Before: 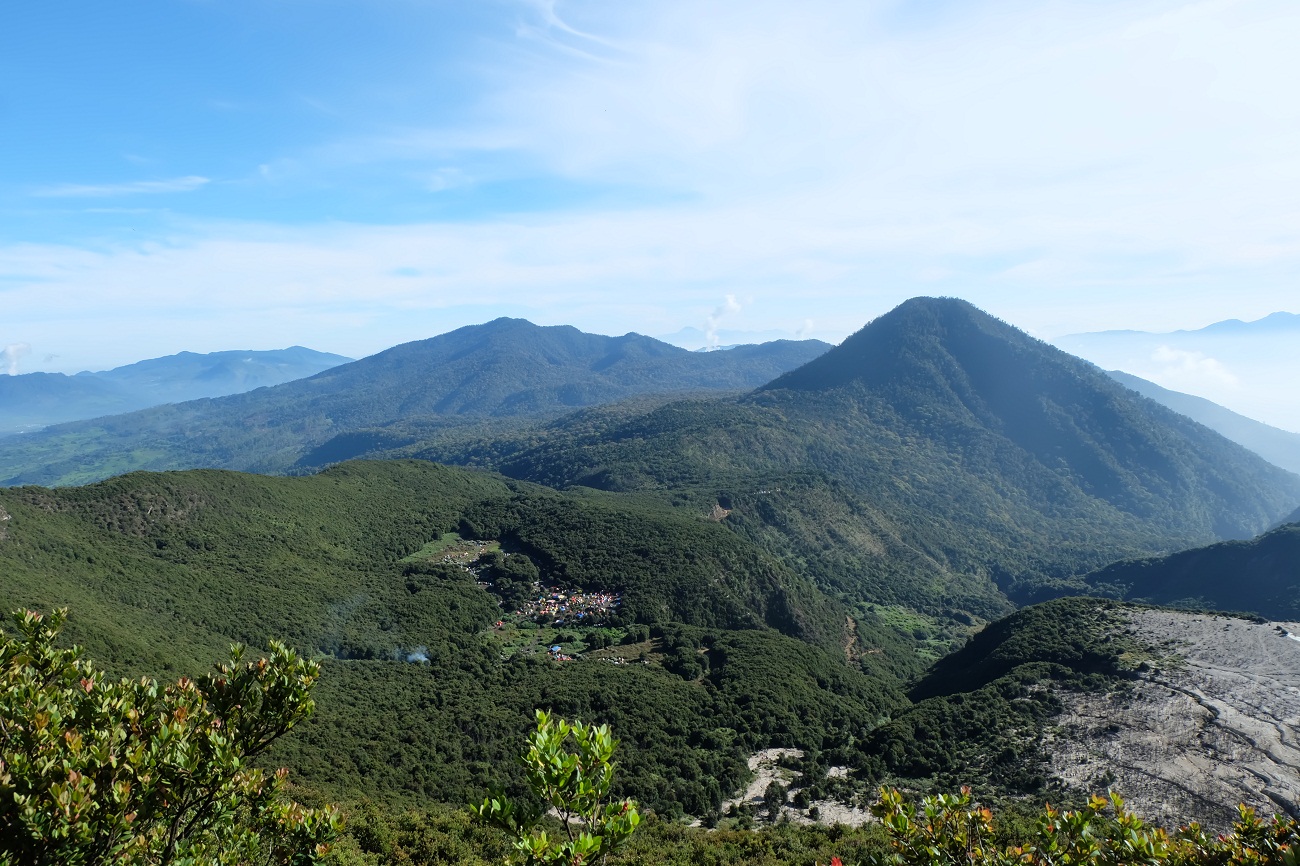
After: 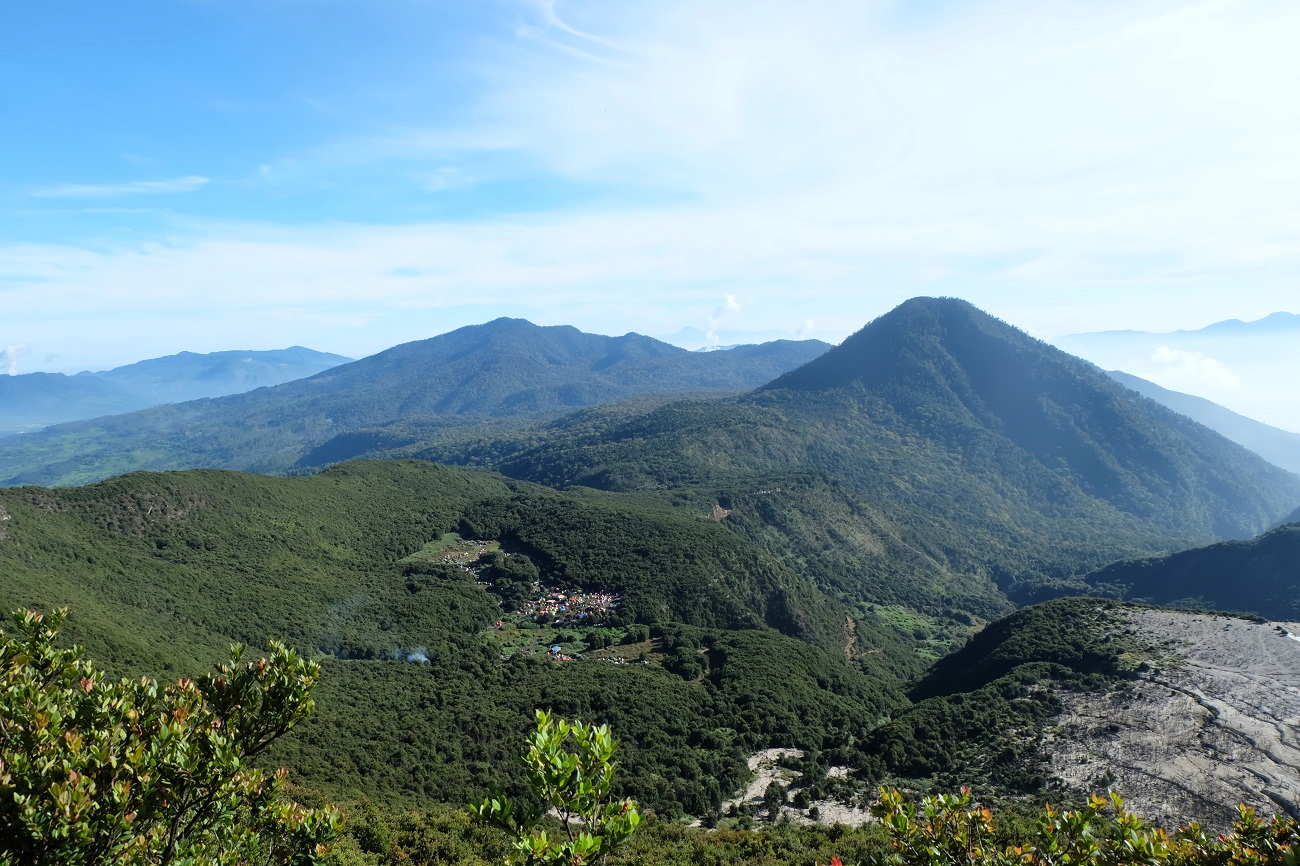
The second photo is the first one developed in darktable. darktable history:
tone equalizer: -8 EV -0.55 EV
exposure: black level correction 0, exposure 1.1 EV, compensate exposure bias true, compensate highlight preservation false
